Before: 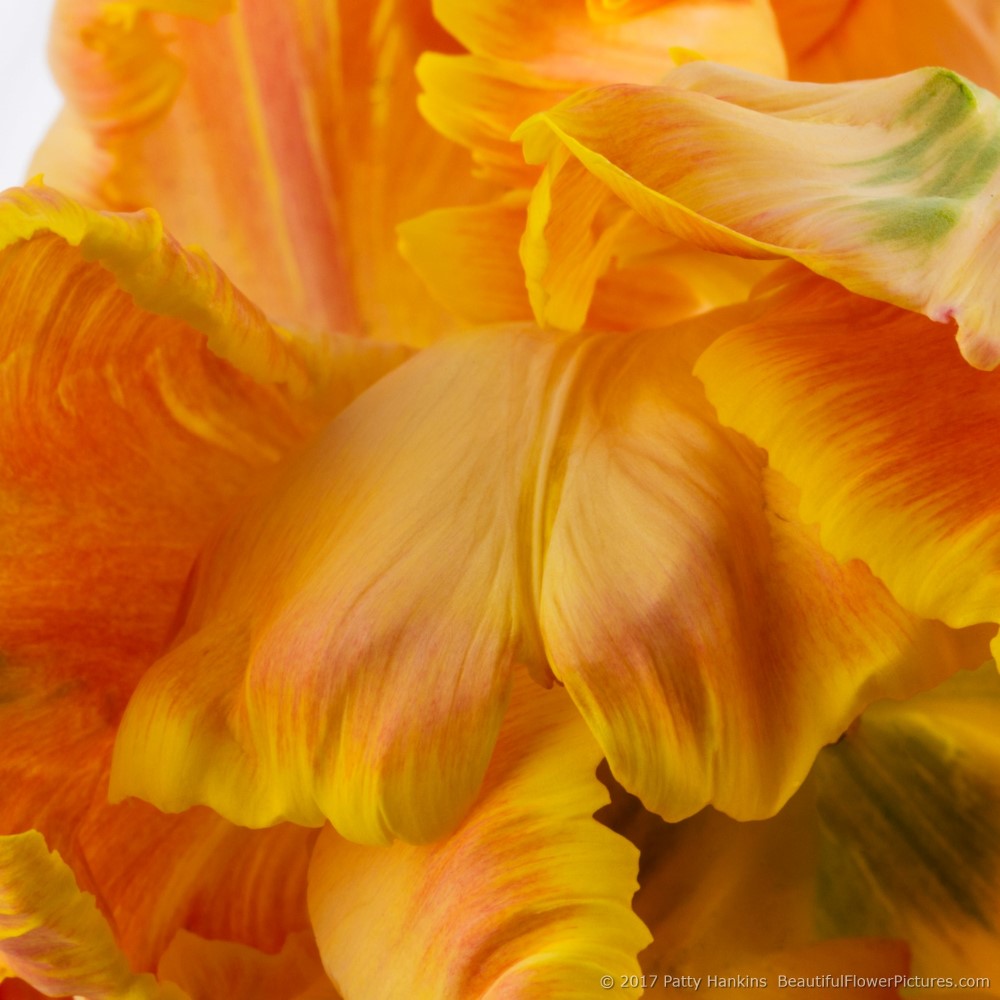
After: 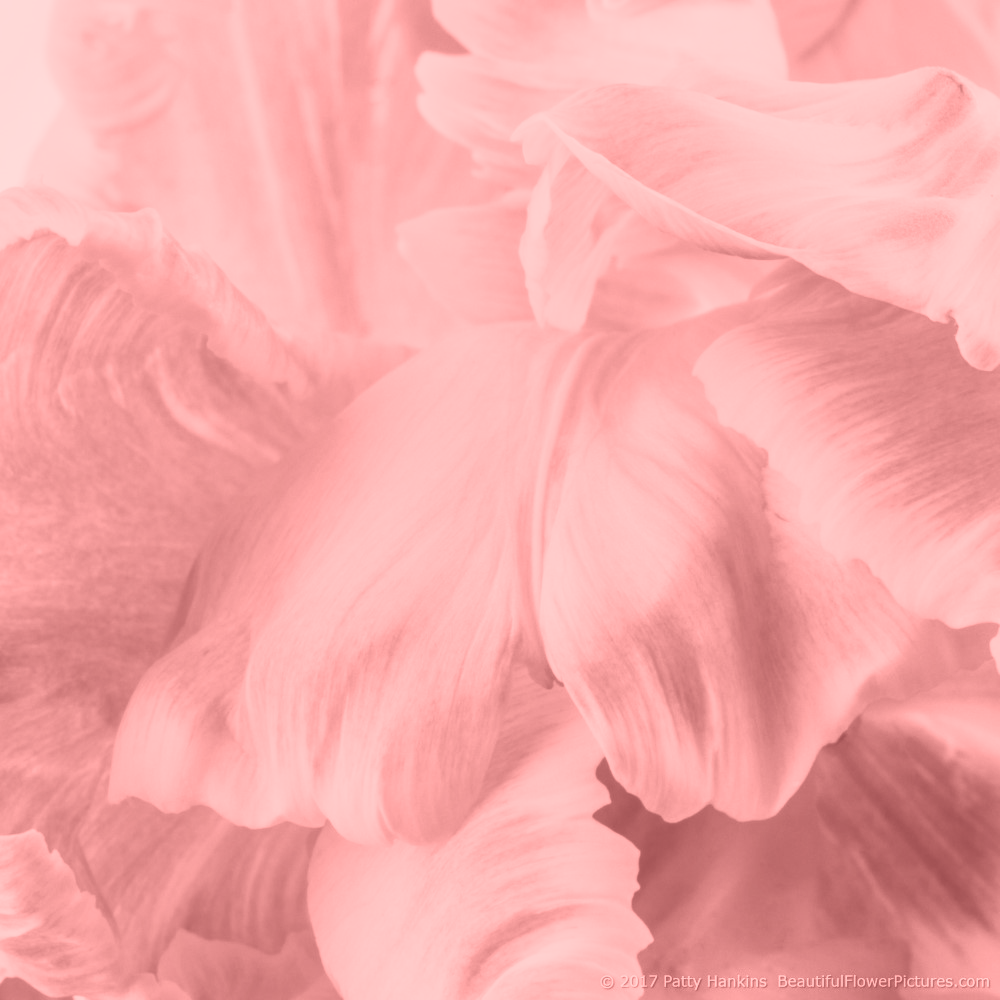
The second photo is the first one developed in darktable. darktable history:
local contrast: on, module defaults
exposure: exposure 0.2 EV, compensate highlight preservation false
contrast brightness saturation: contrast 0.26, brightness 0.02, saturation 0.87
rgb levels: levels [[0.01, 0.419, 0.839], [0, 0.5, 1], [0, 0.5, 1]]
colorize: saturation 51%, source mix 50.67%, lightness 50.67%
